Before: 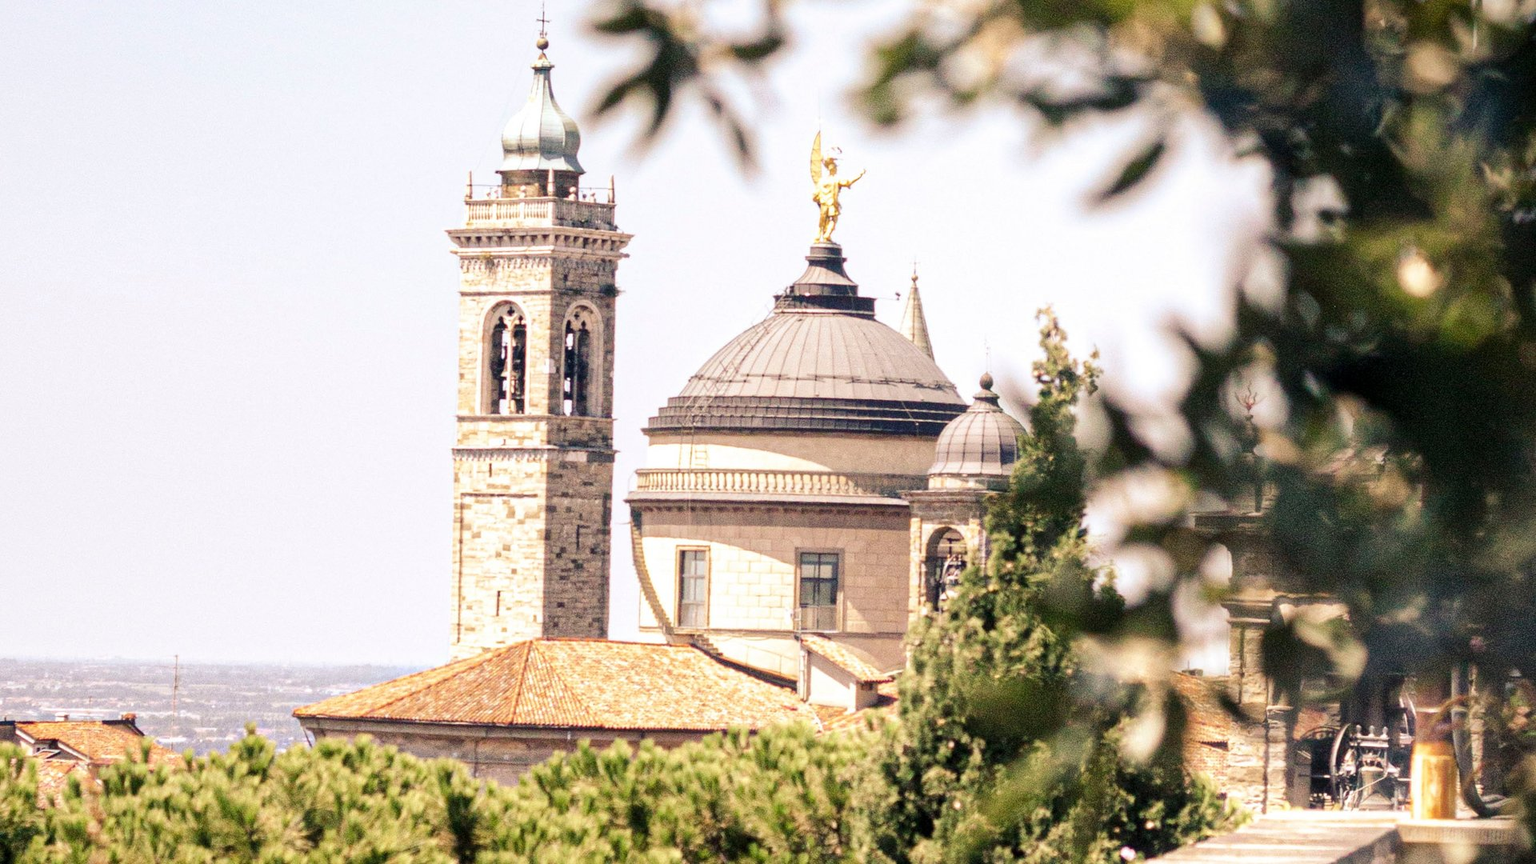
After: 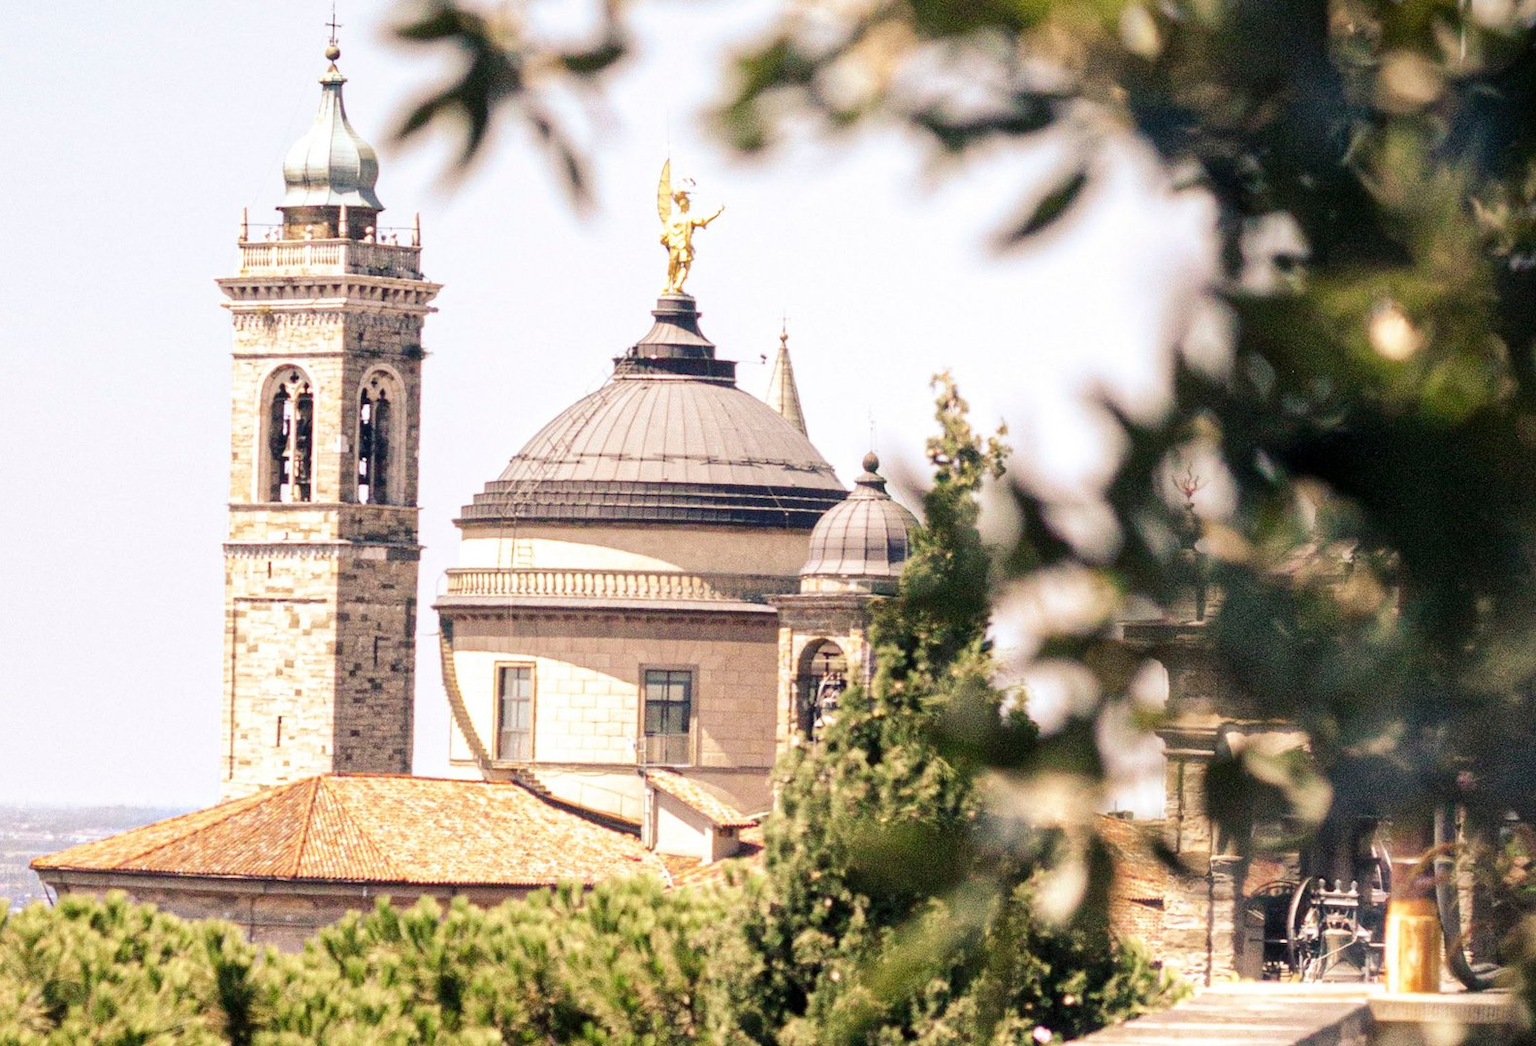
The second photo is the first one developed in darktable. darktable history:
crop: left 17.482%, bottom 0.05%
